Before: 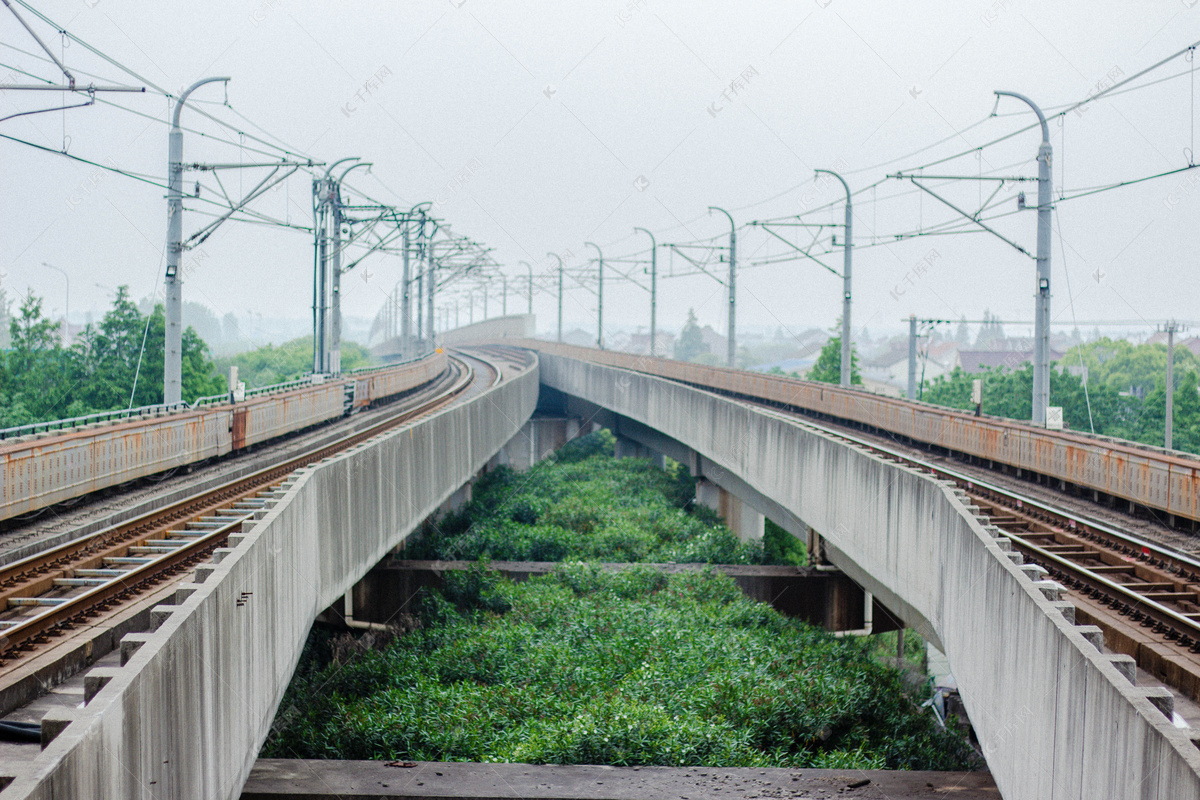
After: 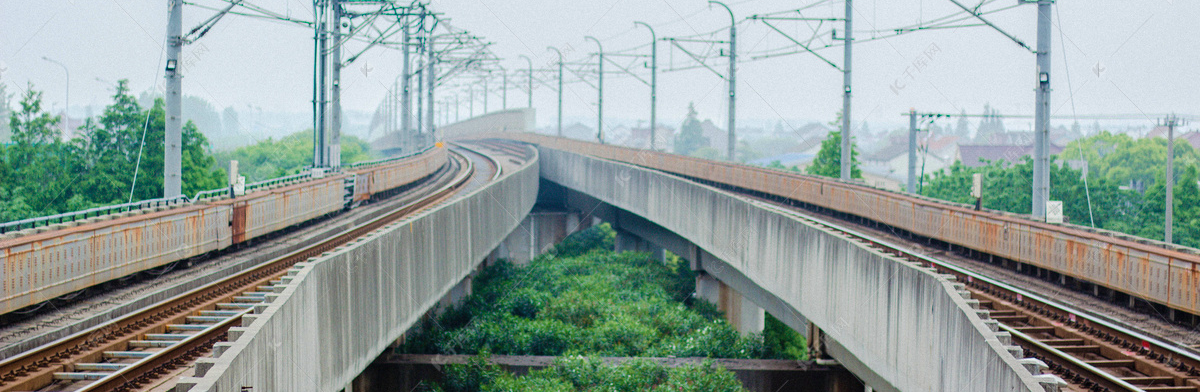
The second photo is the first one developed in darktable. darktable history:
crop and rotate: top 25.845%, bottom 25.096%
velvia: strength 29.51%
